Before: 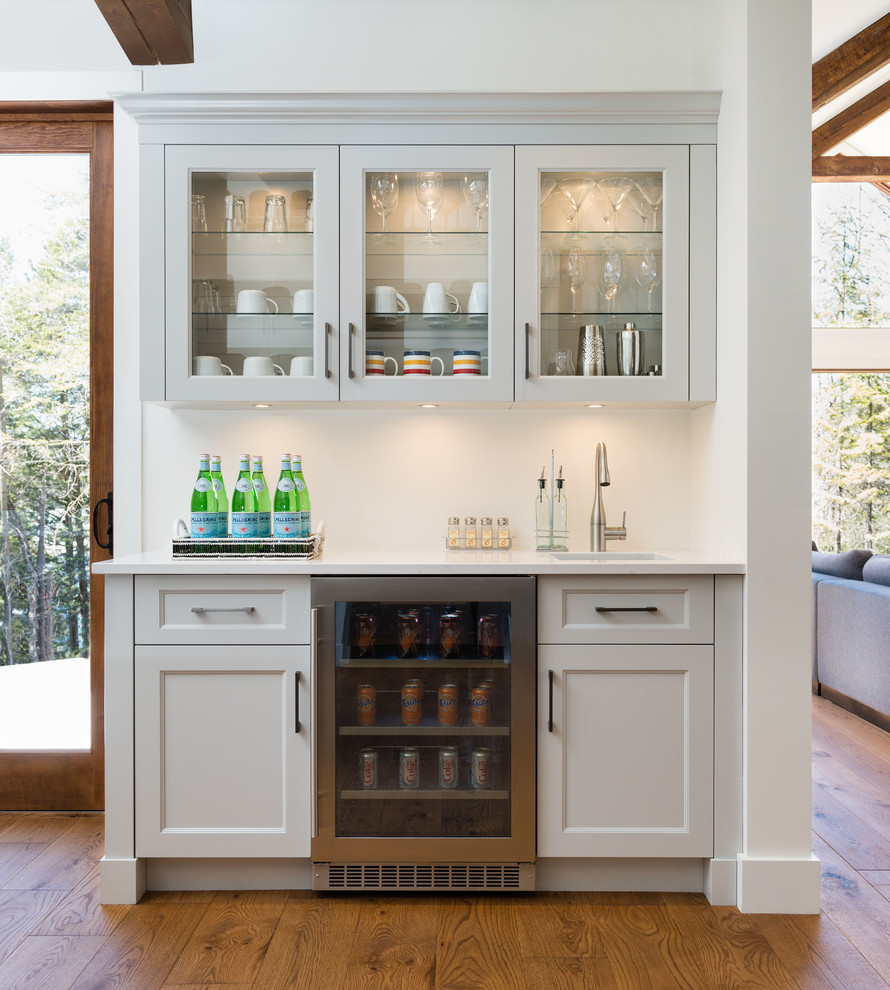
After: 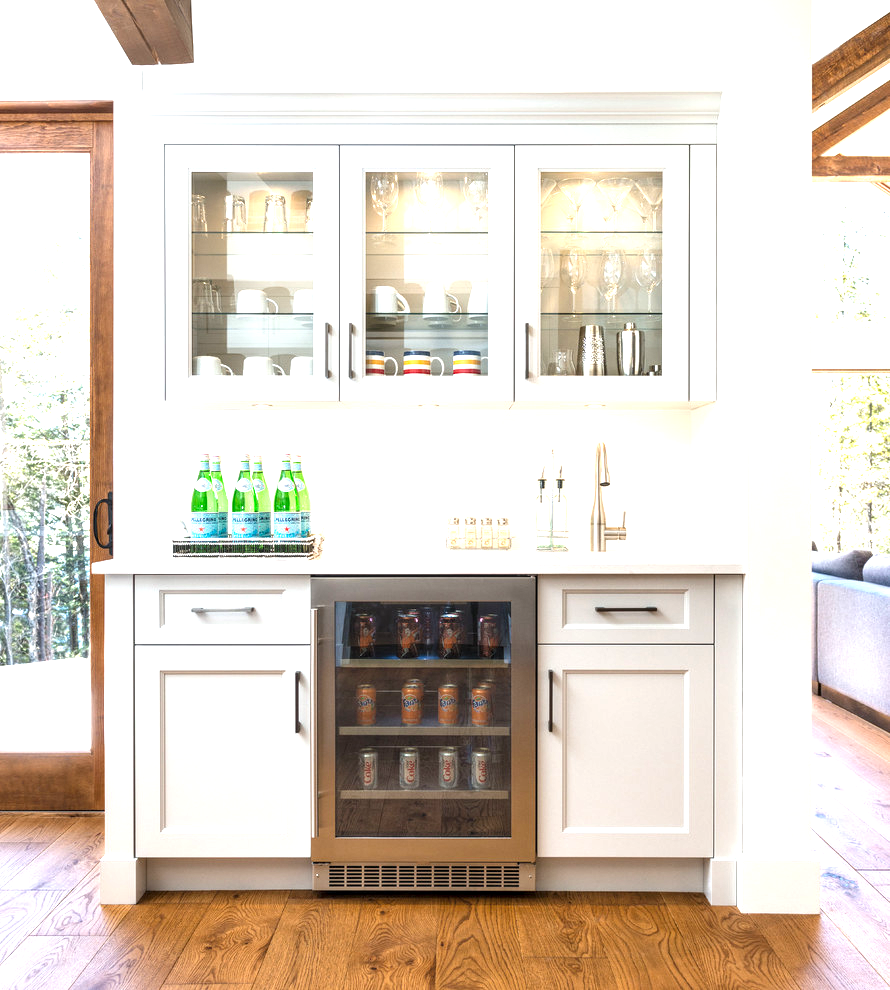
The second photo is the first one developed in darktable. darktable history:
exposure: black level correction 0, exposure 1.2 EV, compensate exposure bias true, compensate highlight preservation false
local contrast: detail 130%
